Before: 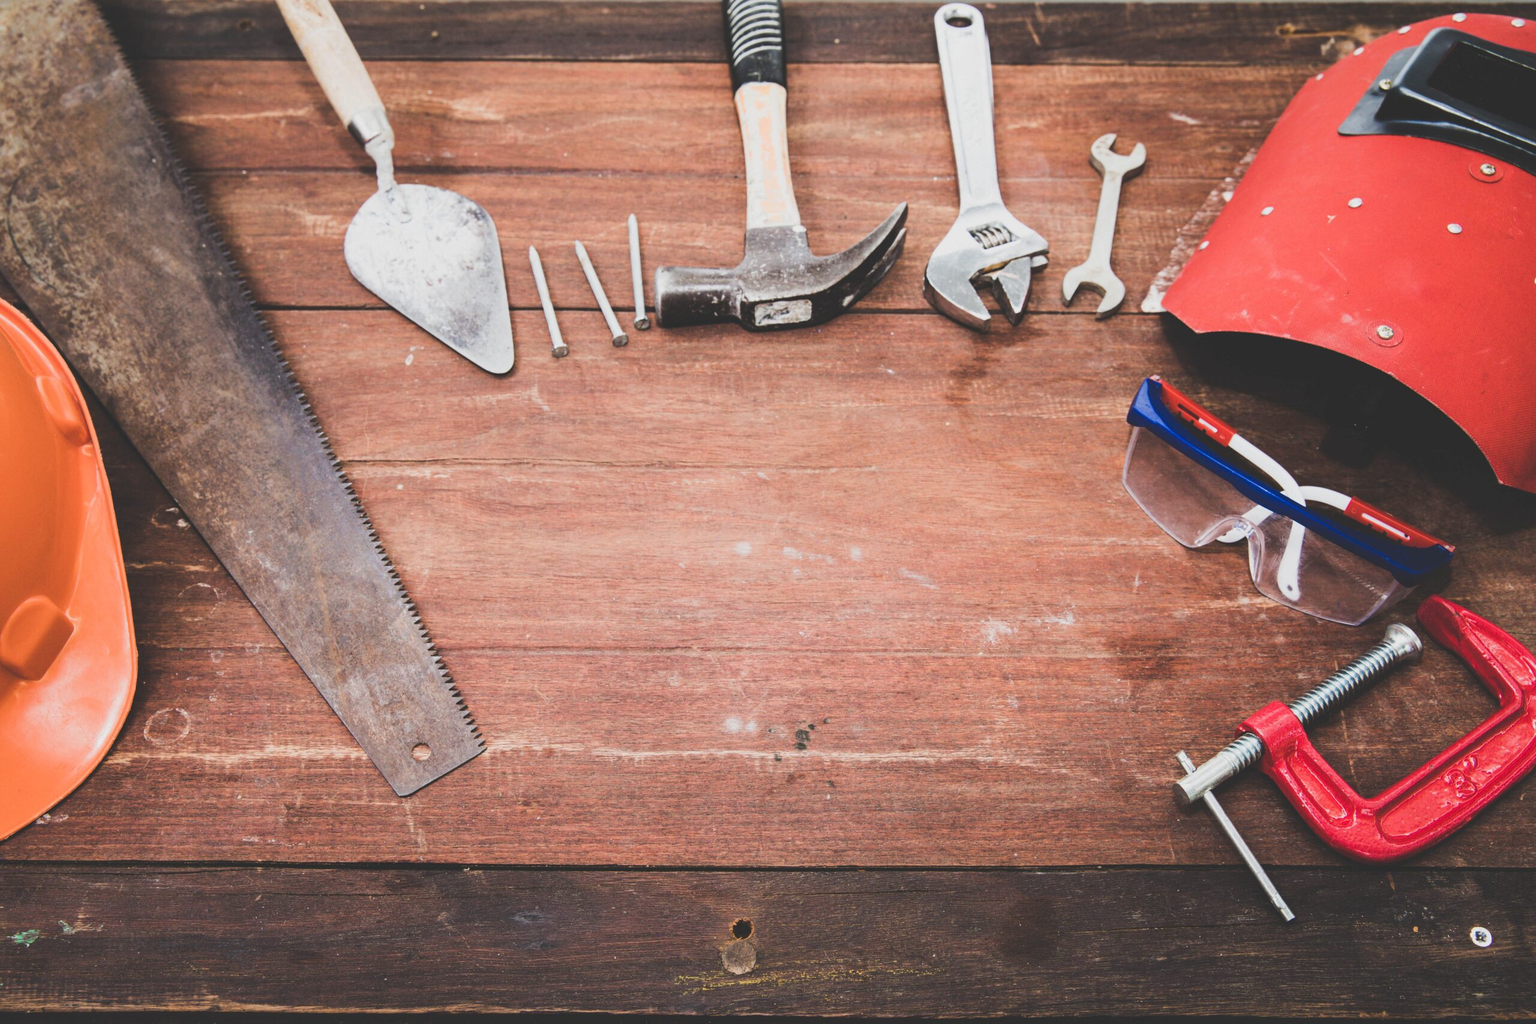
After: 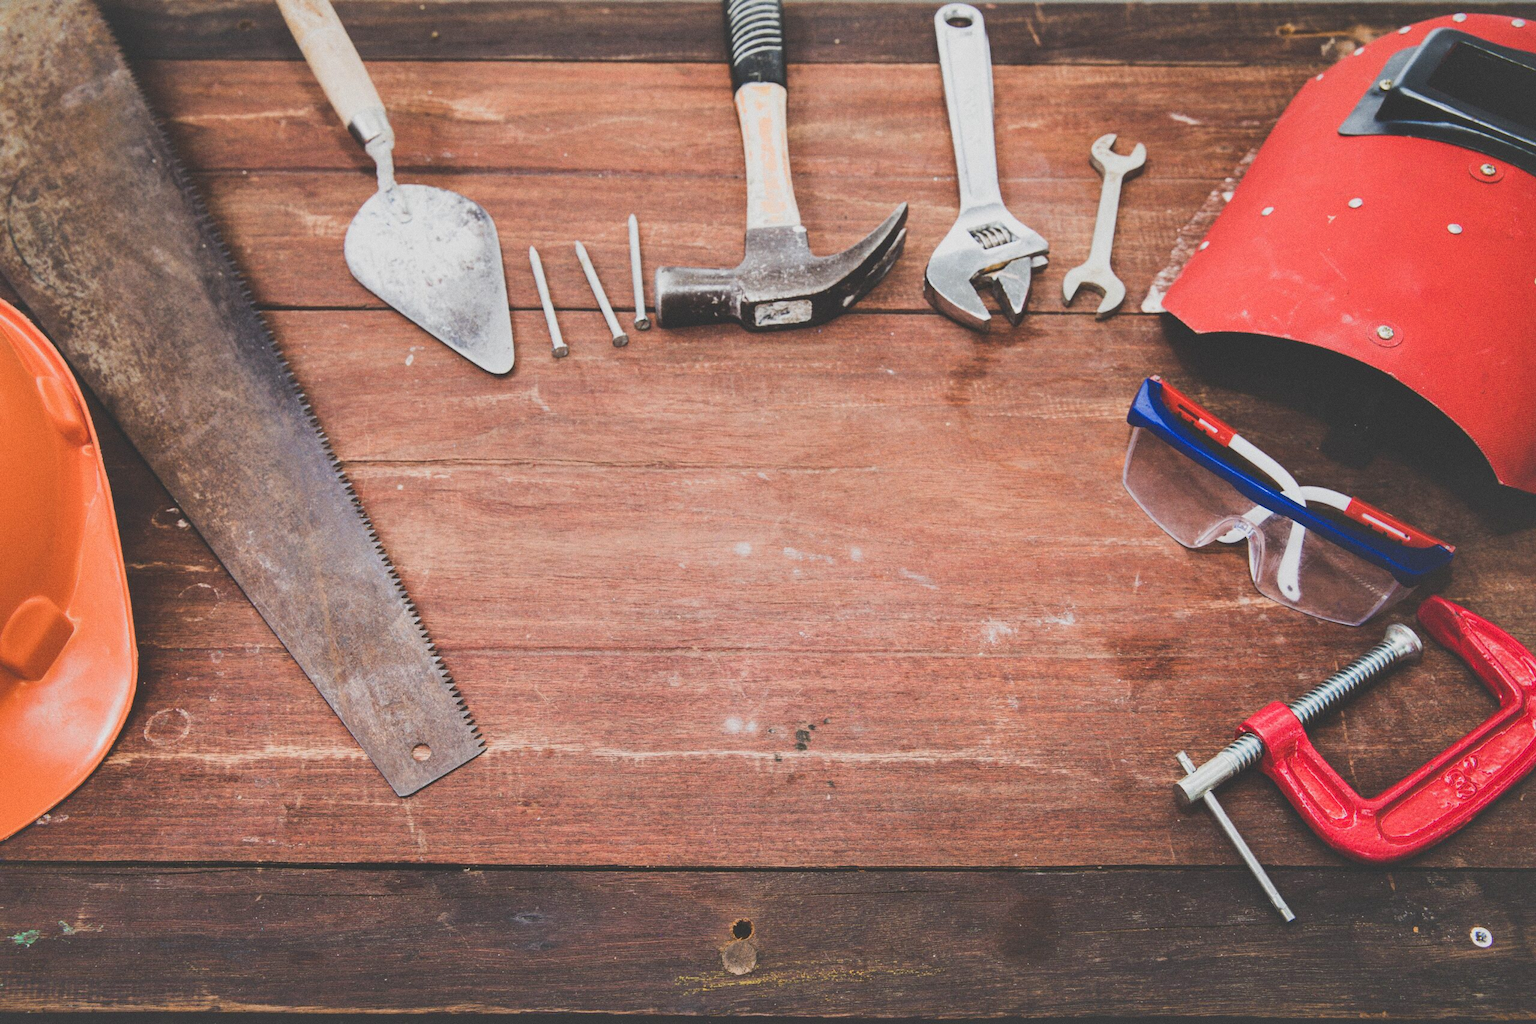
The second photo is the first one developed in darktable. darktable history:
shadows and highlights: on, module defaults
grain: coarseness 0.47 ISO
